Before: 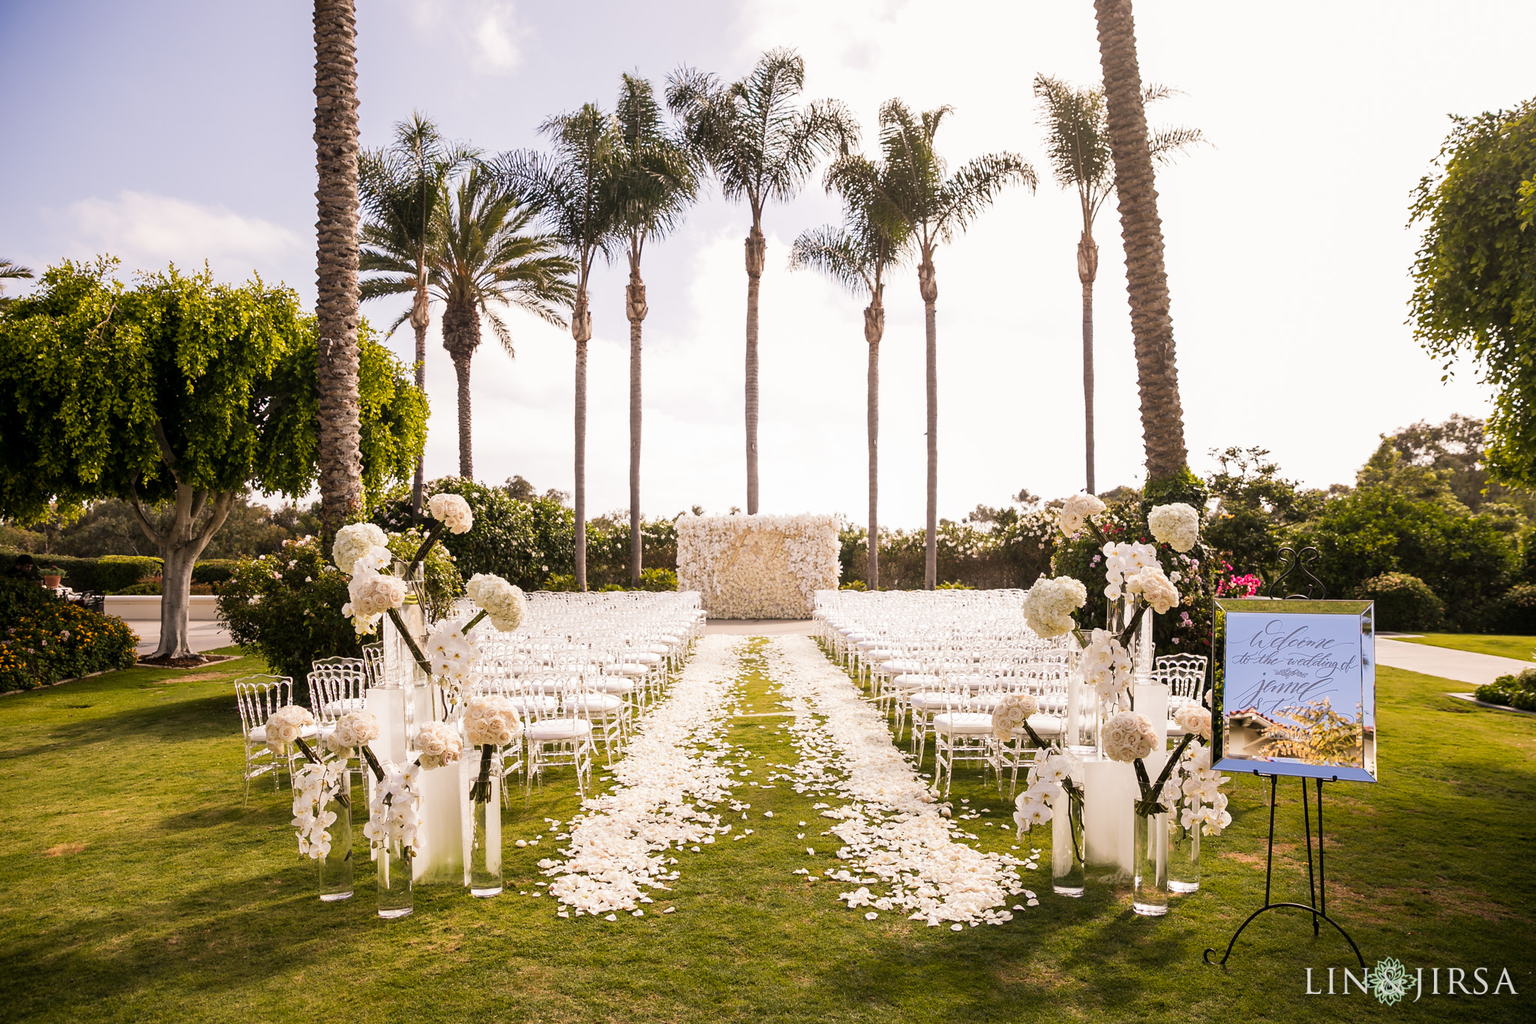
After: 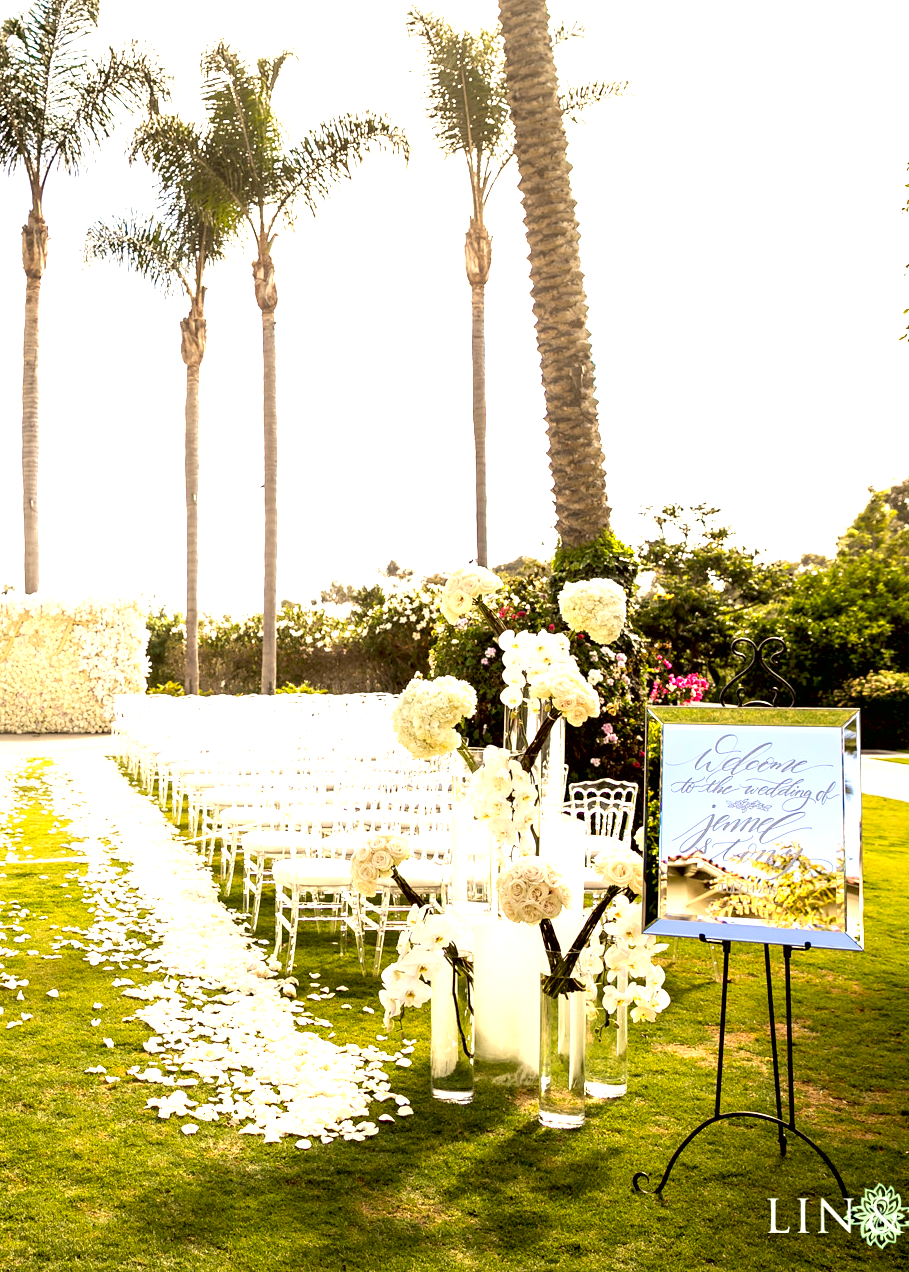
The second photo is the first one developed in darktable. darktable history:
contrast brightness saturation: contrast 0.071
color correction: highlights a* -5.86, highlights b* 10.82
crop: left 47.476%, top 6.757%, right 8.1%
exposure: black level correction 0.011, exposure 1.088 EV, compensate highlight preservation false
